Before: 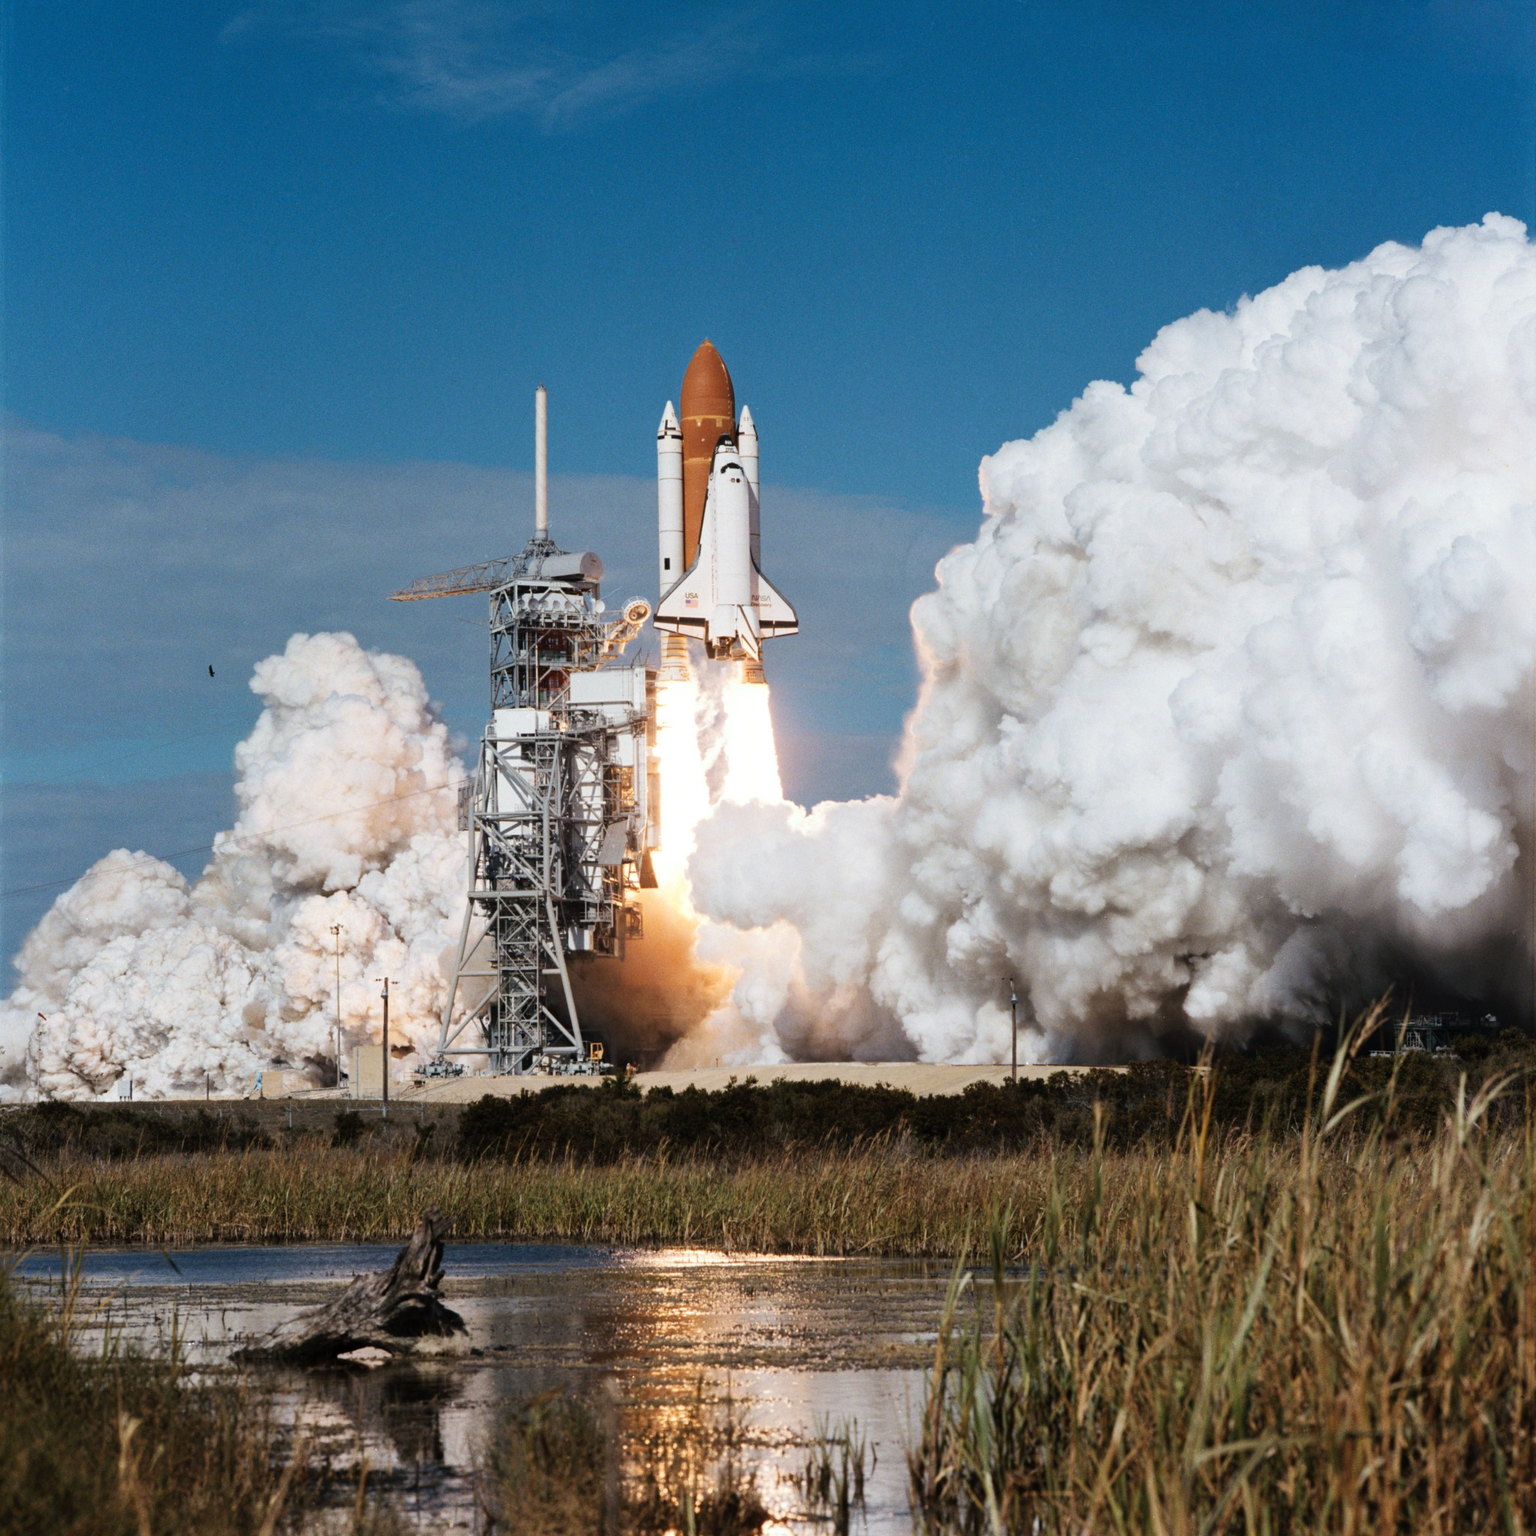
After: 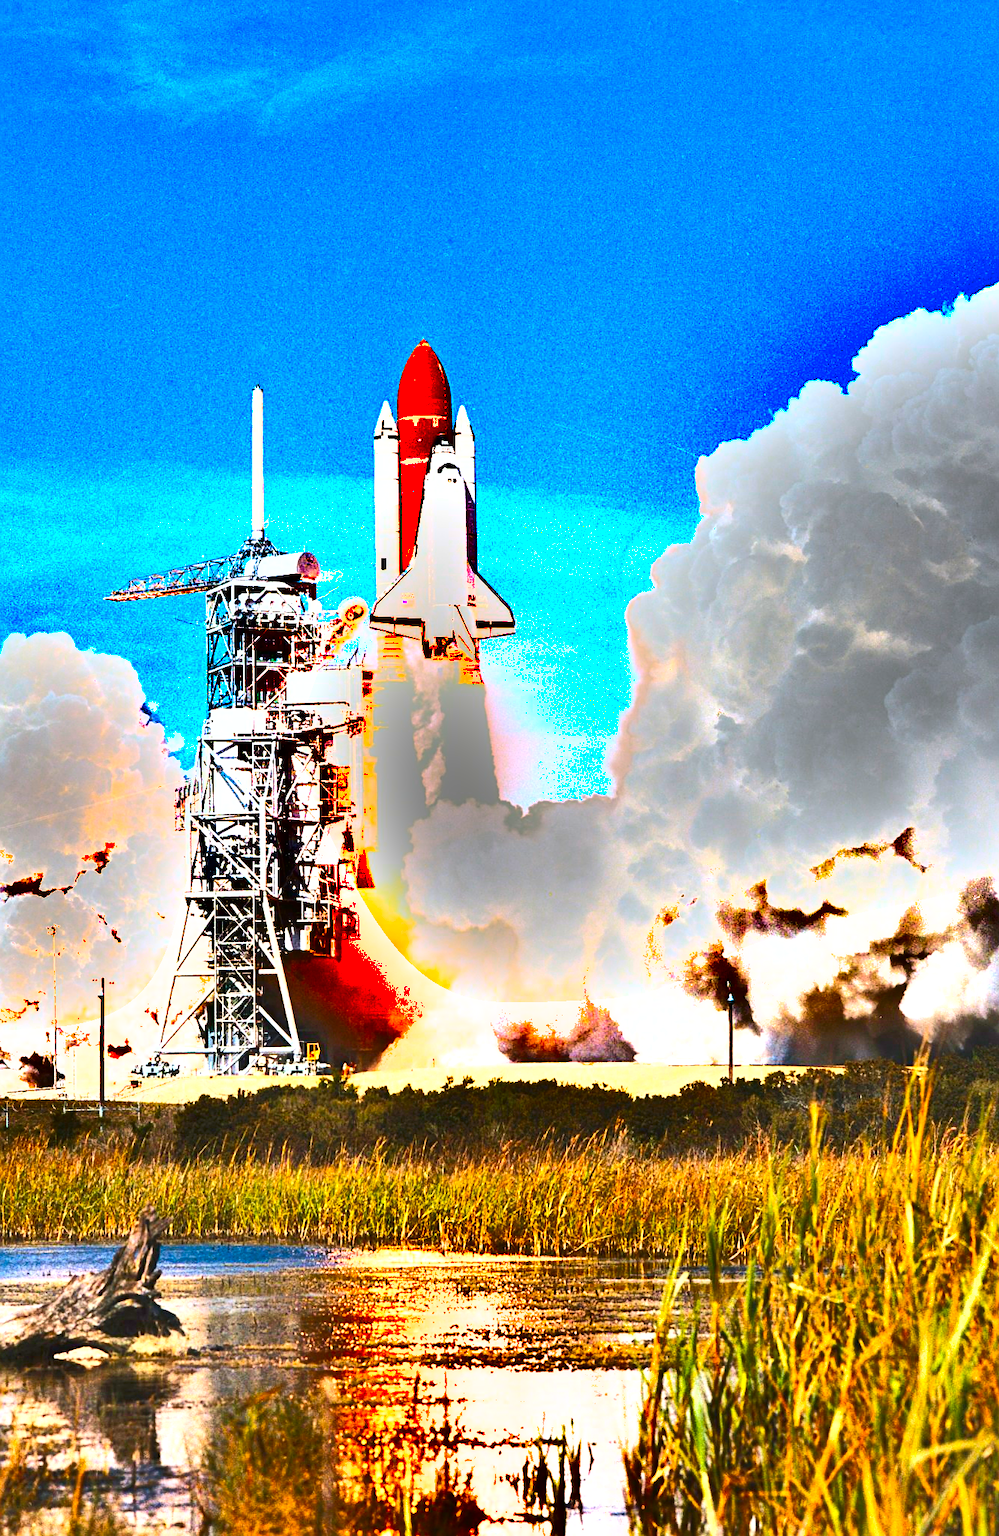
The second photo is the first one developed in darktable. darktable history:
contrast brightness saturation: contrast 0.198, brightness 0.194, saturation 0.79
shadows and highlights: shadows 17.49, highlights -84.95, soften with gaussian
exposure: black level correction 0, exposure 1.931 EV, compensate exposure bias true, compensate highlight preservation false
crop and rotate: left 18.487%, right 16.424%
sharpen: on, module defaults
color balance rgb: global offset › luminance 0.482%, perceptual saturation grading › global saturation 19.866%, global vibrance 20%
tone equalizer: on, module defaults
